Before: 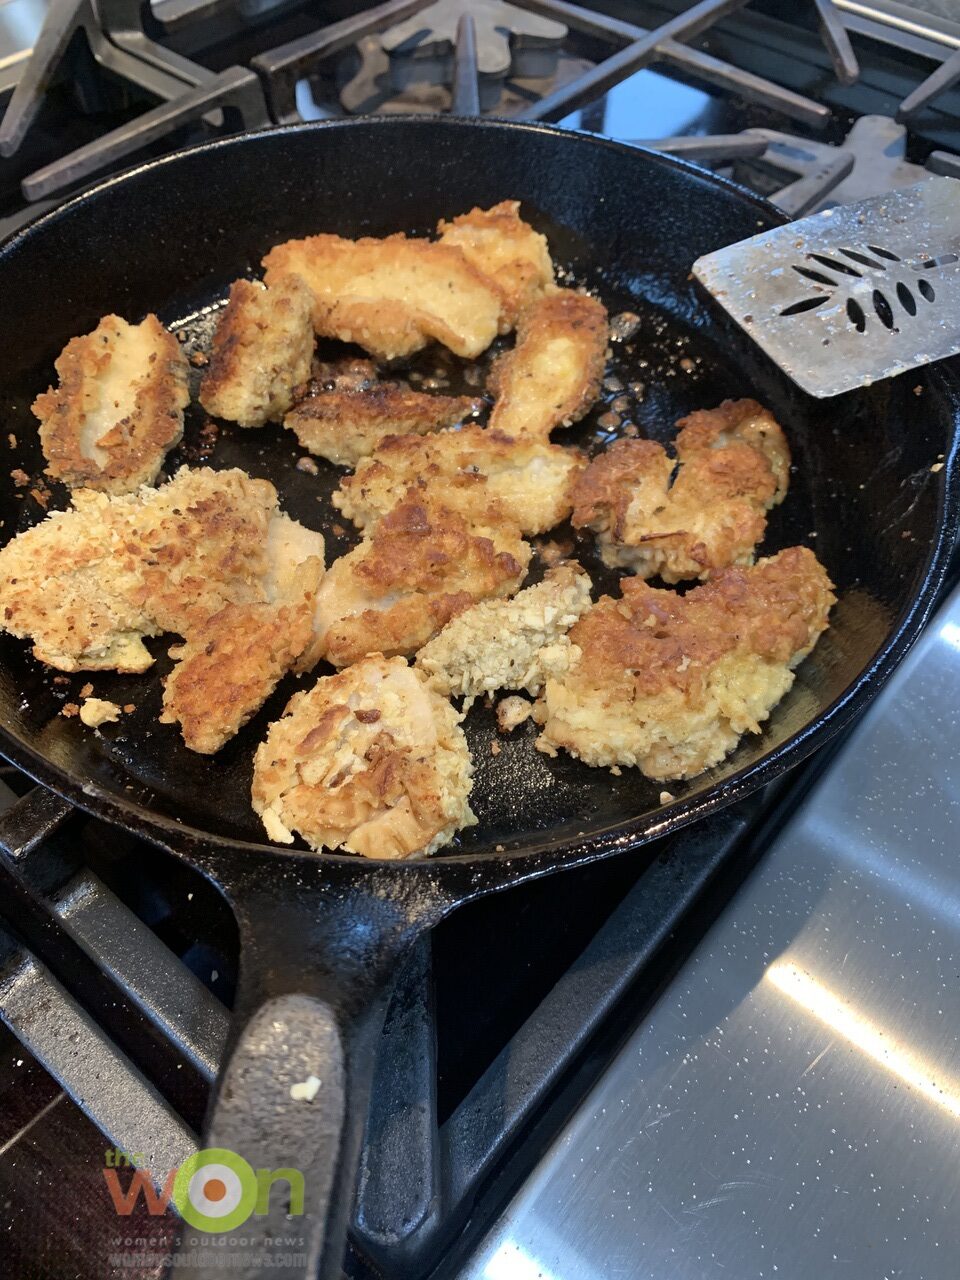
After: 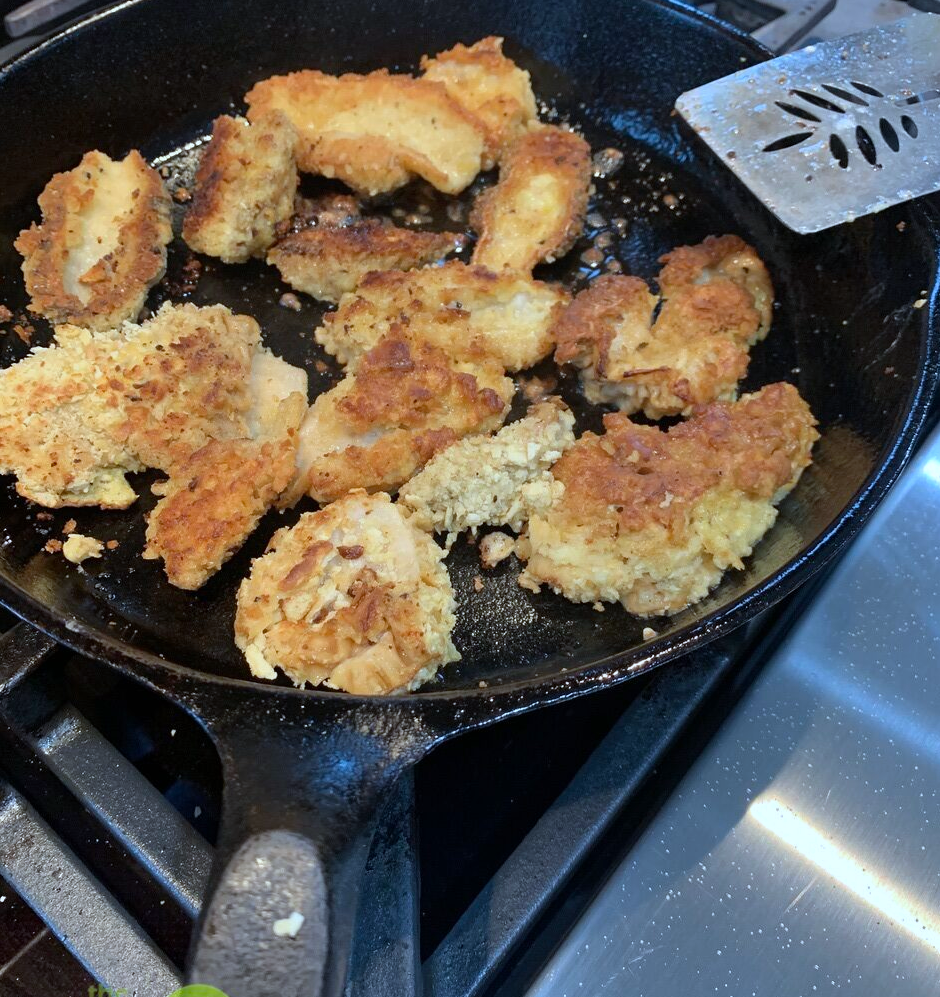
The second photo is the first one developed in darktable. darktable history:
crop and rotate: left 1.814%, top 12.818%, right 0.25%, bottom 9.225%
white balance: red 0.924, blue 1.095
